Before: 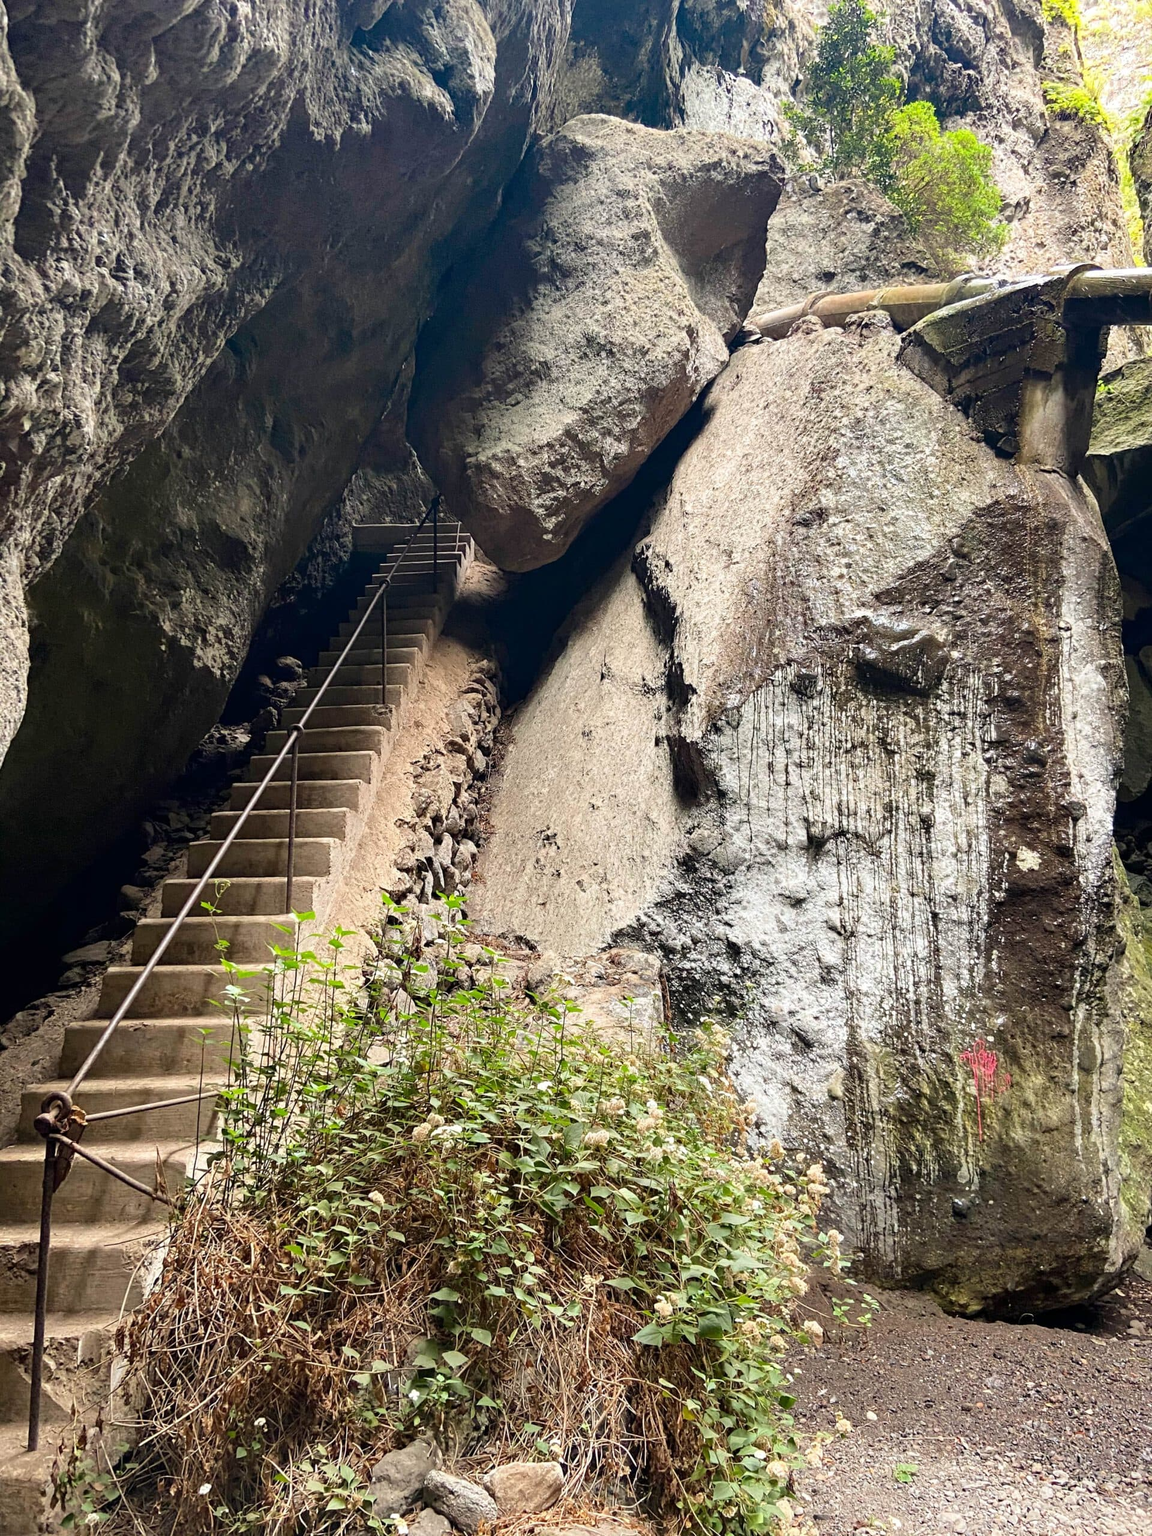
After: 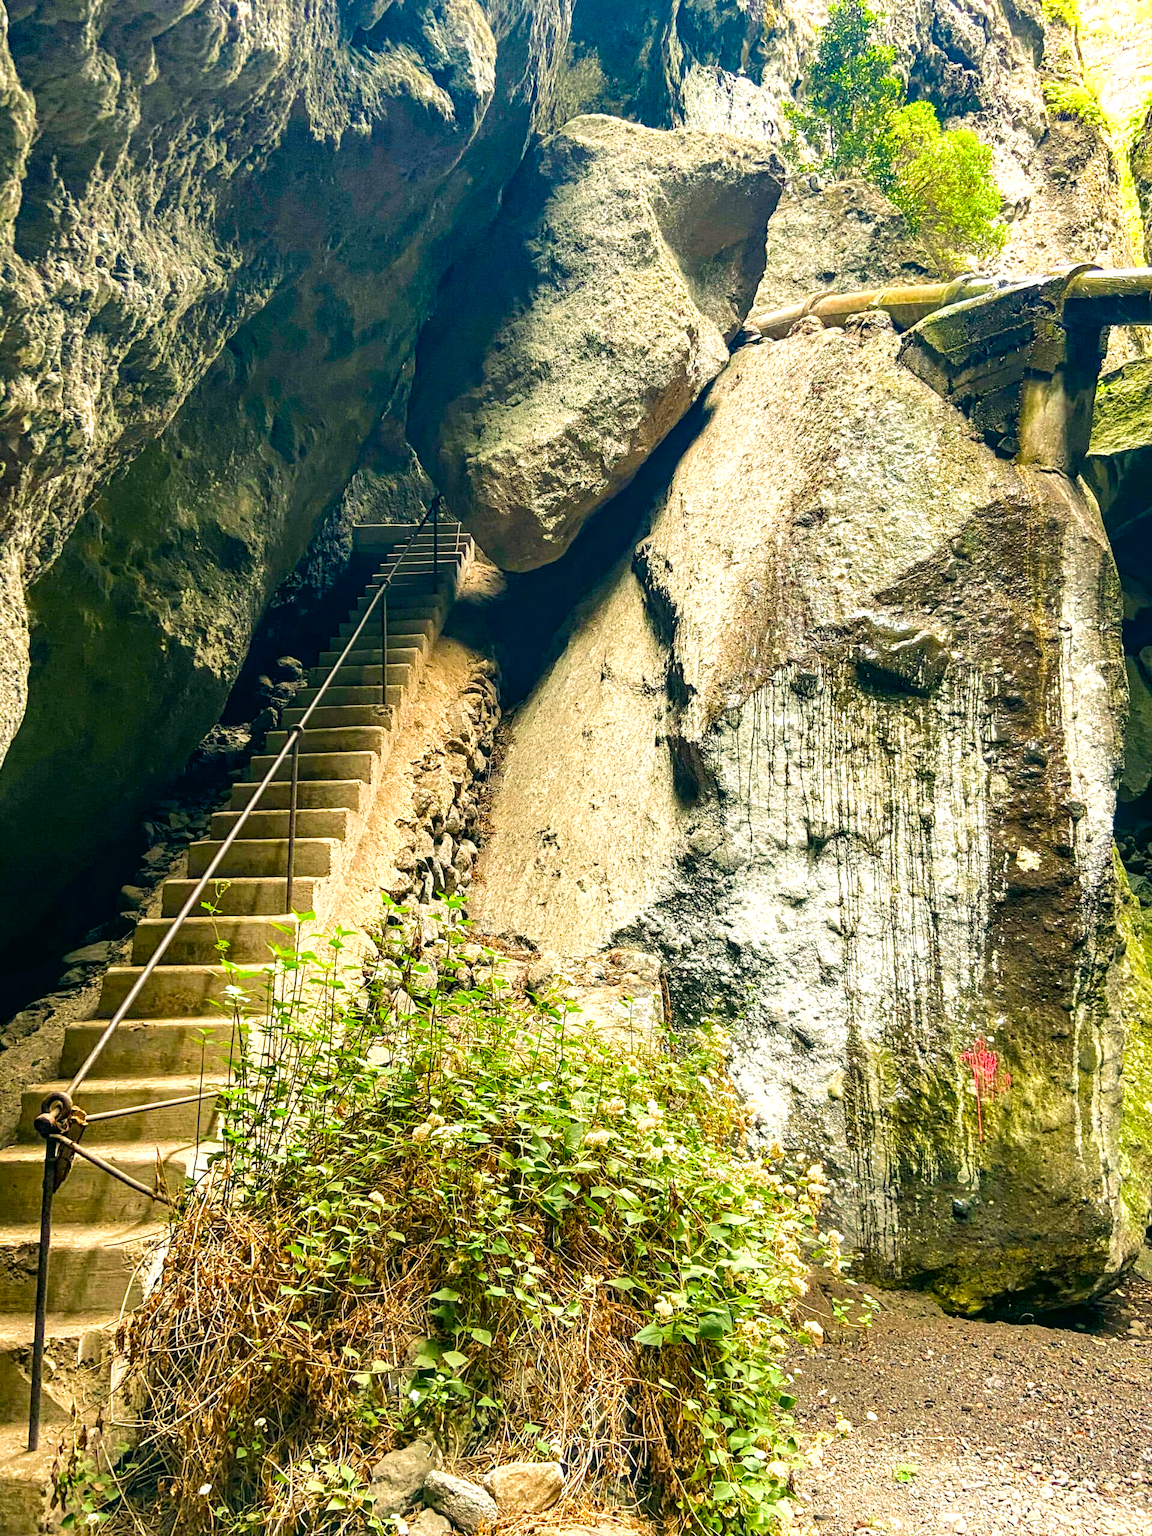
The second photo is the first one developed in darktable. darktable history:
exposure: black level correction 0.001, exposure 0.499 EV, compensate highlight preservation false
color correction: highlights a* -0.517, highlights b* 9.17, shadows a* -8.79, shadows b* 0.478
local contrast: on, module defaults
velvia: strength 50.65%, mid-tones bias 0.518
